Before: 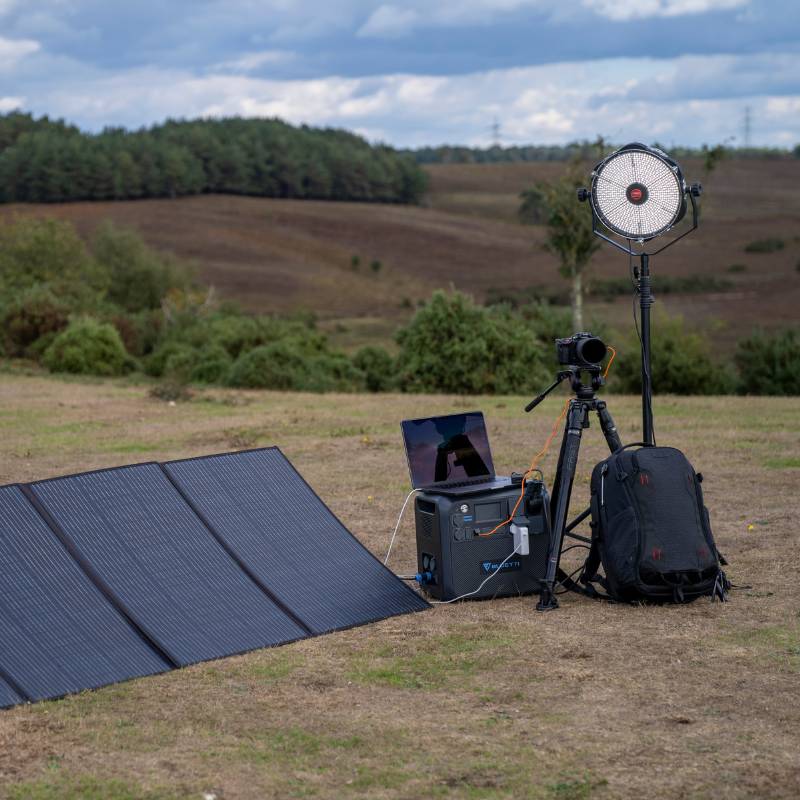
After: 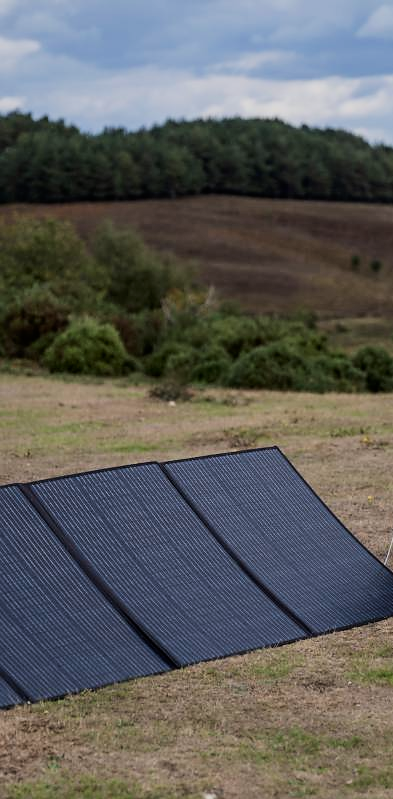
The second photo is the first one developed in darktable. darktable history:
filmic rgb: black relative exposure -7.5 EV, white relative exposure 5 EV, hardness 3.31, contrast 1.3, contrast in shadows safe
contrast brightness saturation: contrast 0.03, brightness -0.04
sharpen: radius 1.458, amount 0.398, threshold 1.271
crop and rotate: left 0%, top 0%, right 50.845%
